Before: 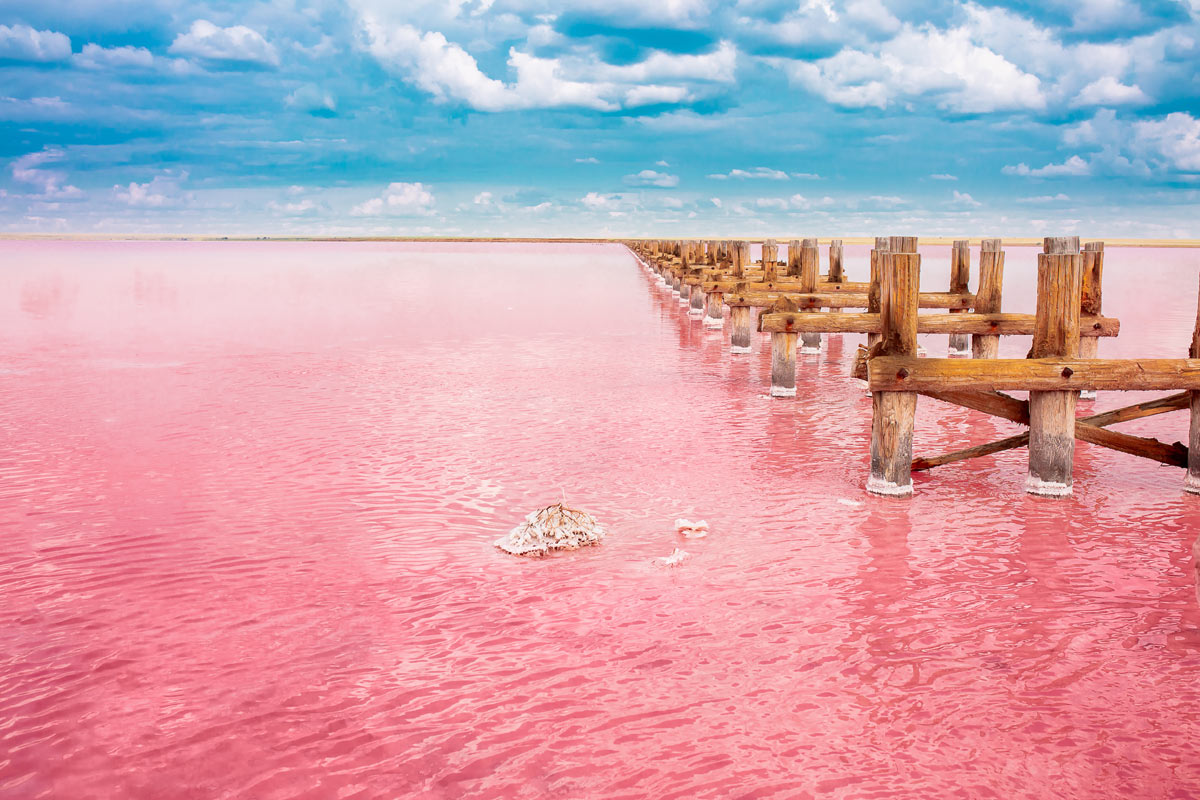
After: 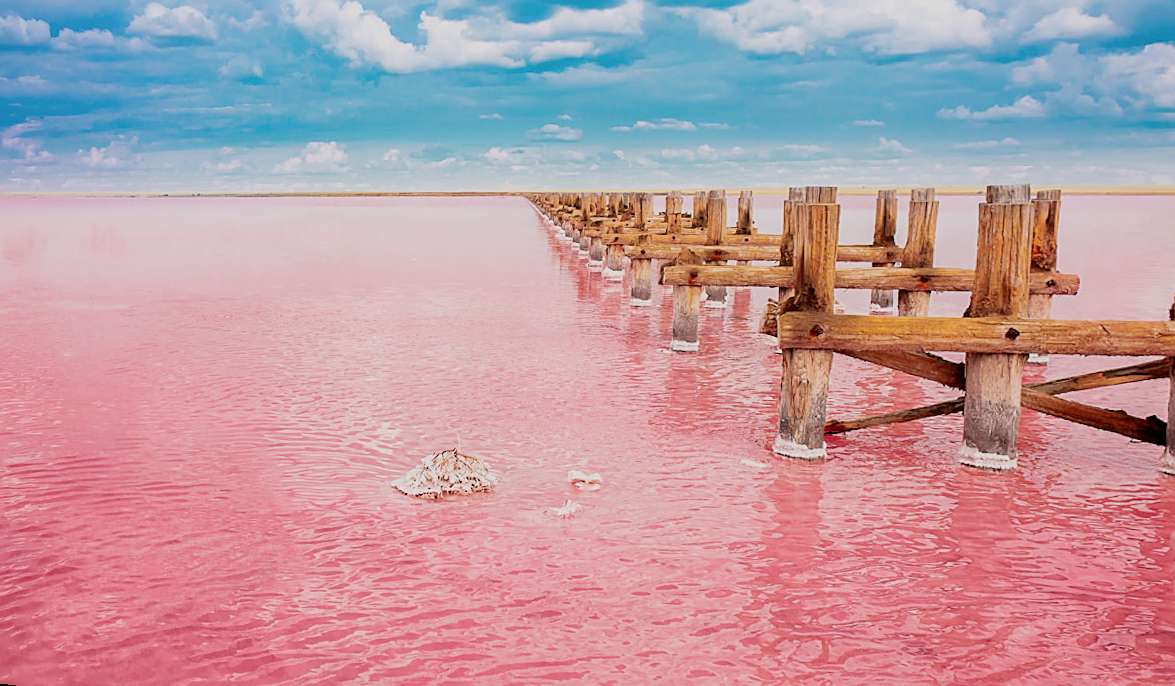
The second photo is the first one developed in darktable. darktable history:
rotate and perspective: rotation 1.69°, lens shift (vertical) -0.023, lens shift (horizontal) -0.291, crop left 0.025, crop right 0.988, crop top 0.092, crop bottom 0.842
sharpen: on, module defaults
filmic rgb: black relative exposure -8.15 EV, white relative exposure 3.76 EV, hardness 4.46
